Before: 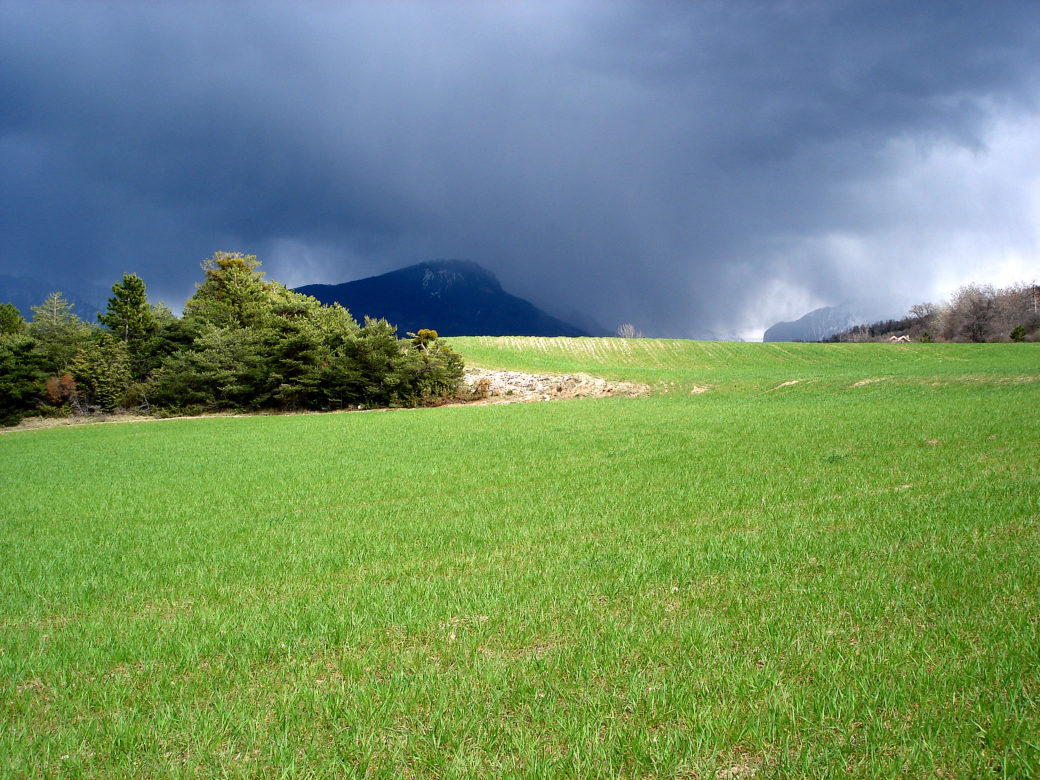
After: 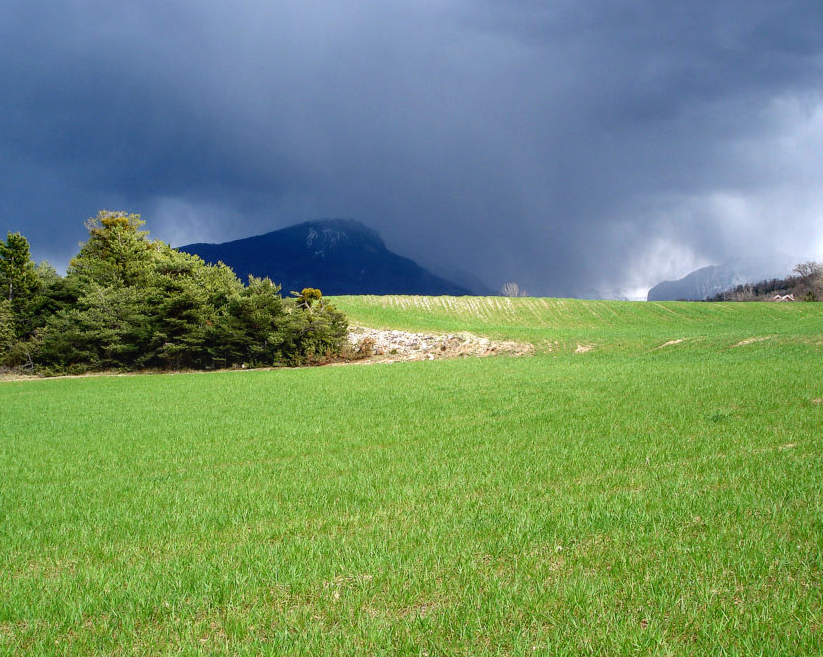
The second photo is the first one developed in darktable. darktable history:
tone equalizer: -8 EV -1.84 EV, -7 EV -1.16 EV, -6 EV -1.62 EV, smoothing diameter 25%, edges refinement/feathering 10, preserve details guided filter
crop: left 11.225%, top 5.381%, right 9.565%, bottom 10.314%
local contrast: detail 110%
